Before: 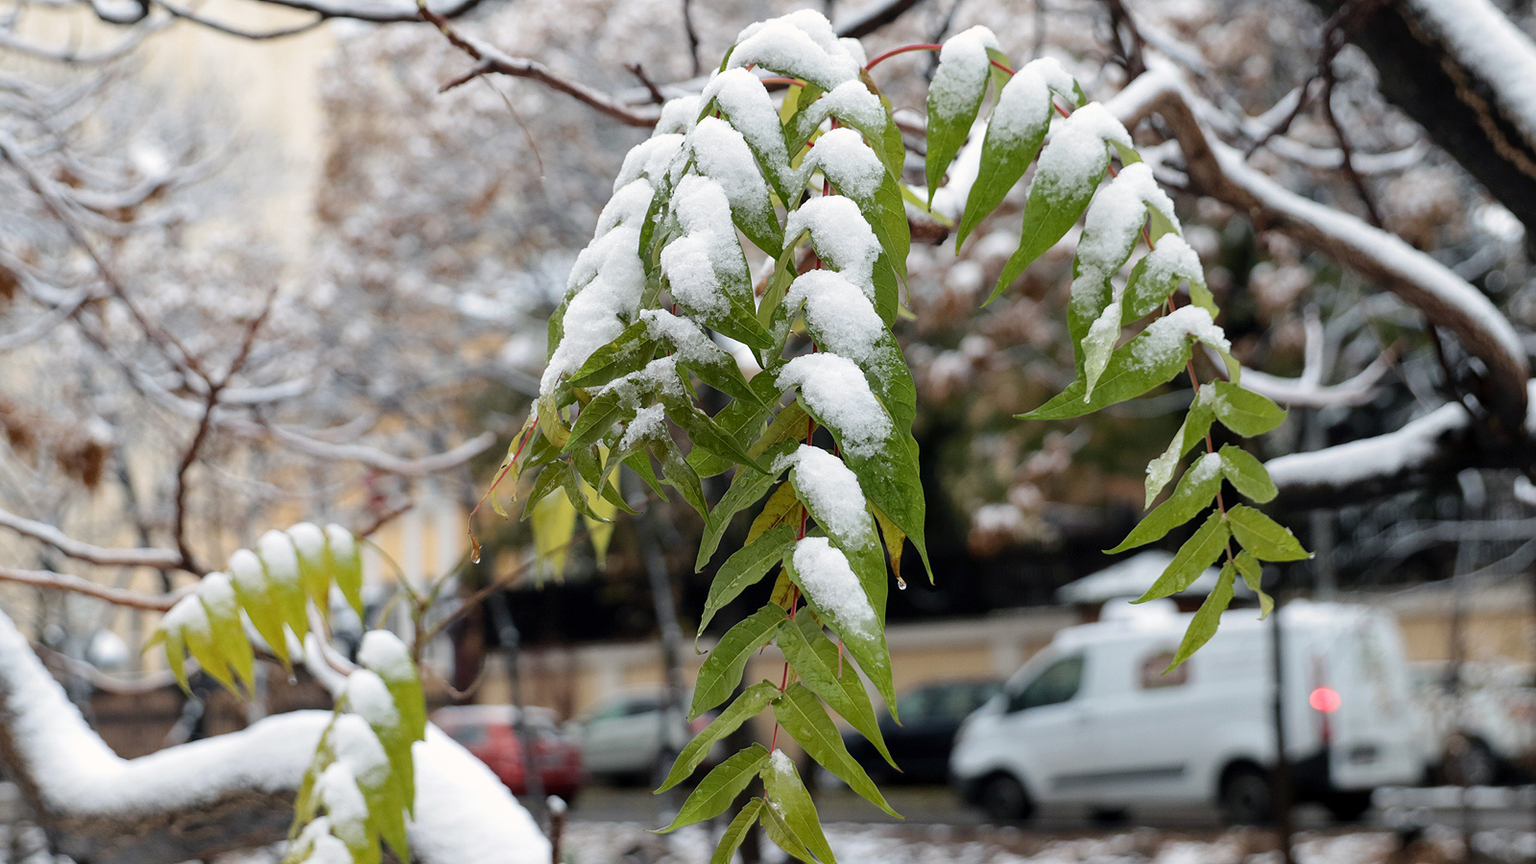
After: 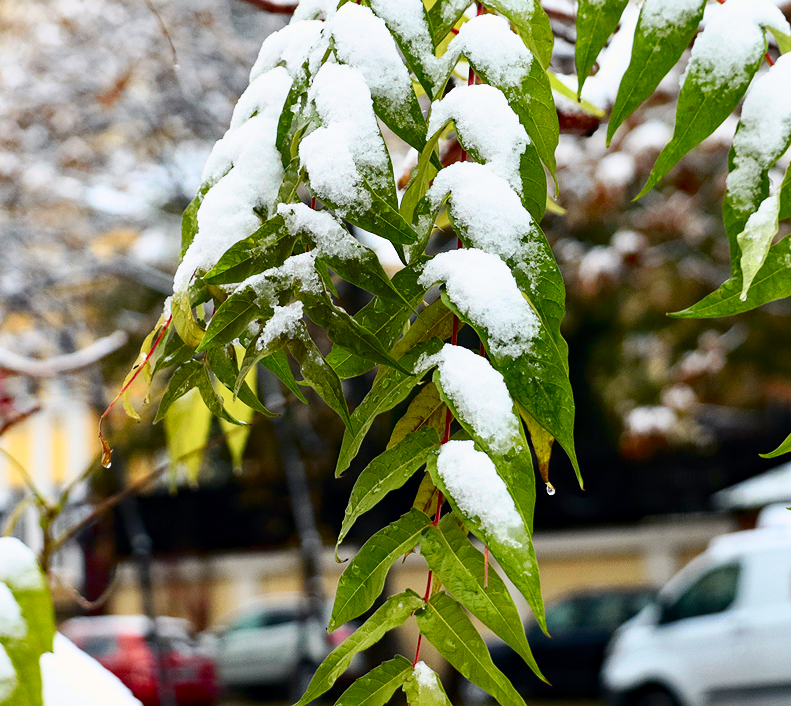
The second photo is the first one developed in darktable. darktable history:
haze removal: compatibility mode true, adaptive false
crop and rotate: angle 0.02°, left 24.353%, top 13.219%, right 26.156%, bottom 8.224%
tone curve: curves: ch0 [(0, 0) (0.187, 0.12) (0.384, 0.363) (0.577, 0.681) (0.735, 0.881) (0.864, 0.959) (1, 0.987)]; ch1 [(0, 0) (0.402, 0.36) (0.476, 0.466) (0.501, 0.501) (0.518, 0.514) (0.564, 0.614) (0.614, 0.664) (0.741, 0.829) (1, 1)]; ch2 [(0, 0) (0.429, 0.387) (0.483, 0.481) (0.503, 0.501) (0.522, 0.533) (0.564, 0.605) (0.615, 0.697) (0.702, 0.774) (1, 0.895)], color space Lab, independent channels
